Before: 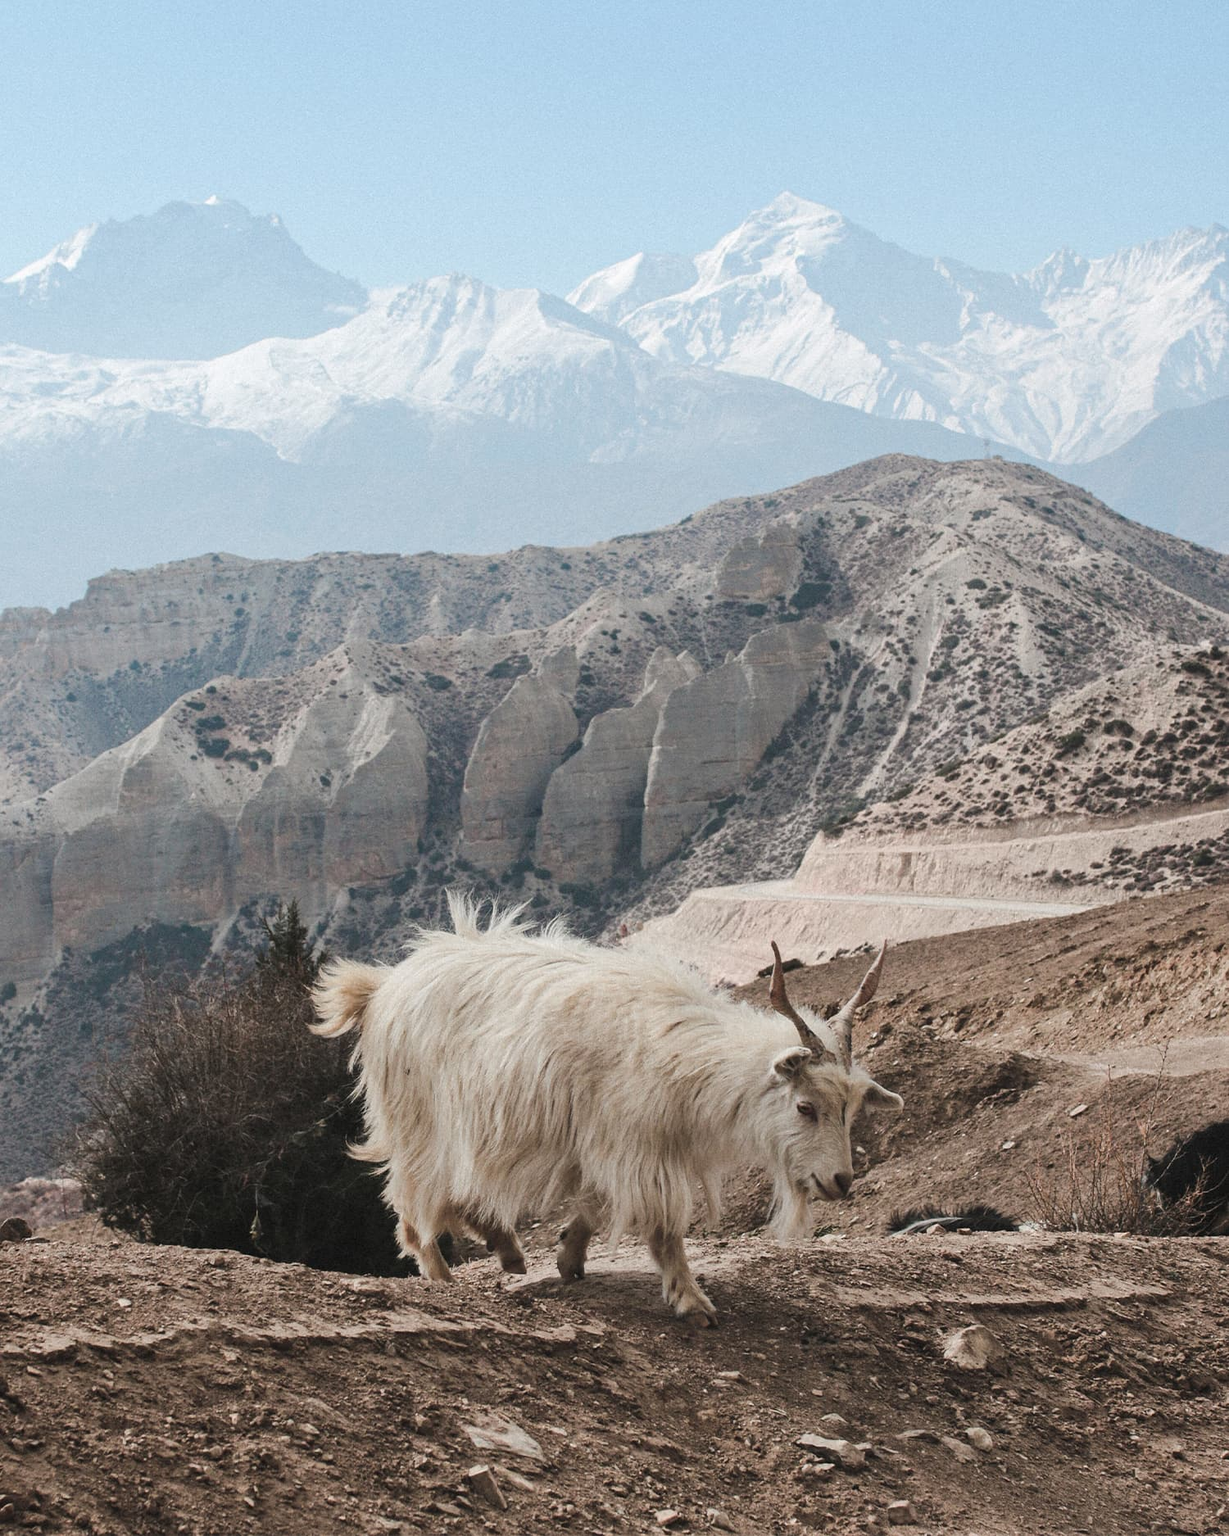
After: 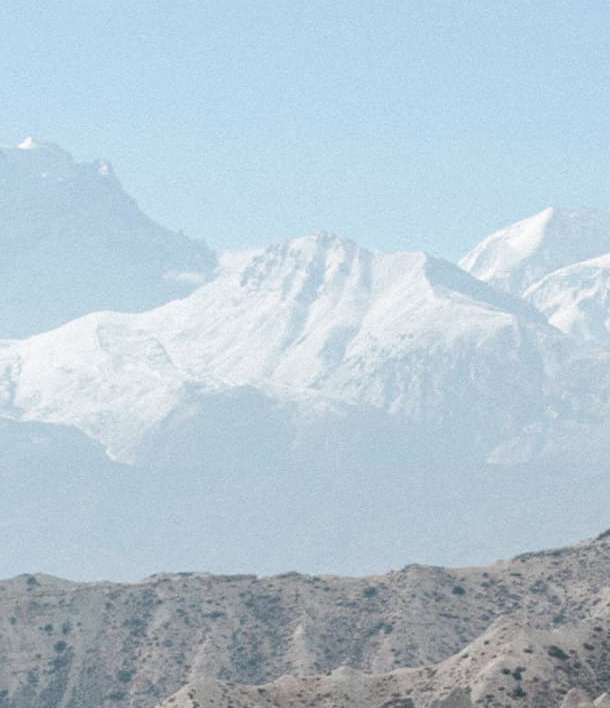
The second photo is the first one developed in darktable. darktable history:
contrast brightness saturation: saturation -0.046
crop: left 15.485%, top 5.433%, right 43.804%, bottom 56.766%
